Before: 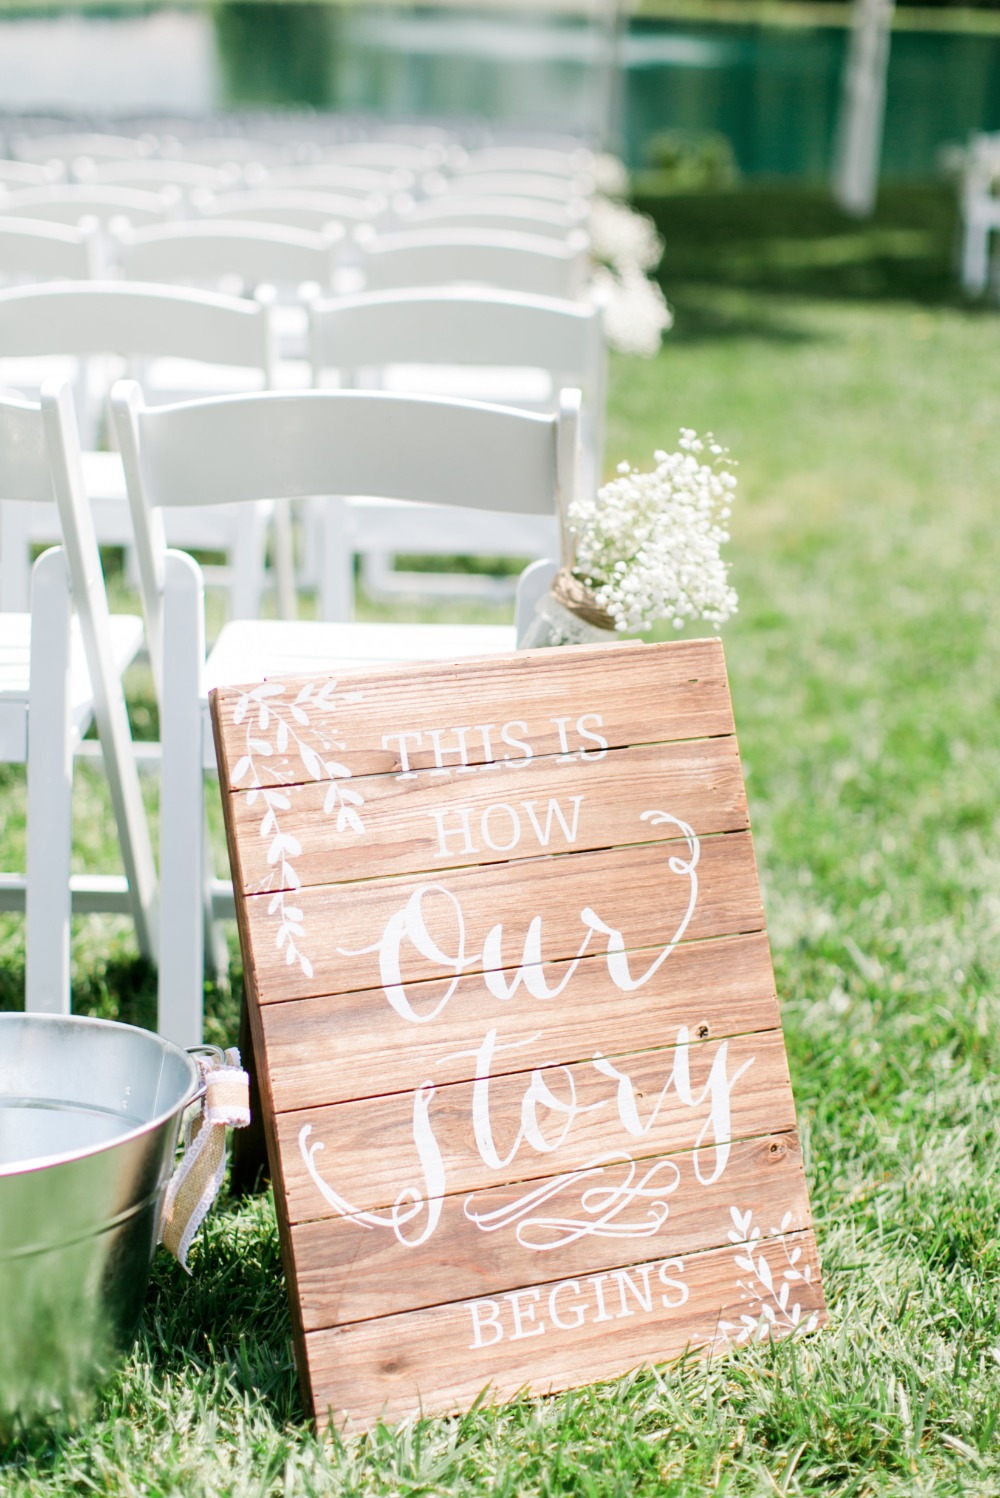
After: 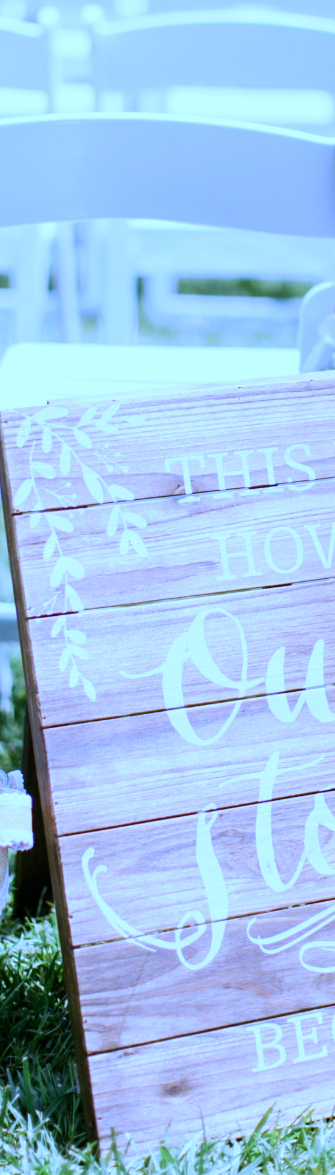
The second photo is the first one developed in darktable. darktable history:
white balance: red 0.766, blue 1.537
crop and rotate: left 21.77%, top 18.528%, right 44.676%, bottom 2.997%
